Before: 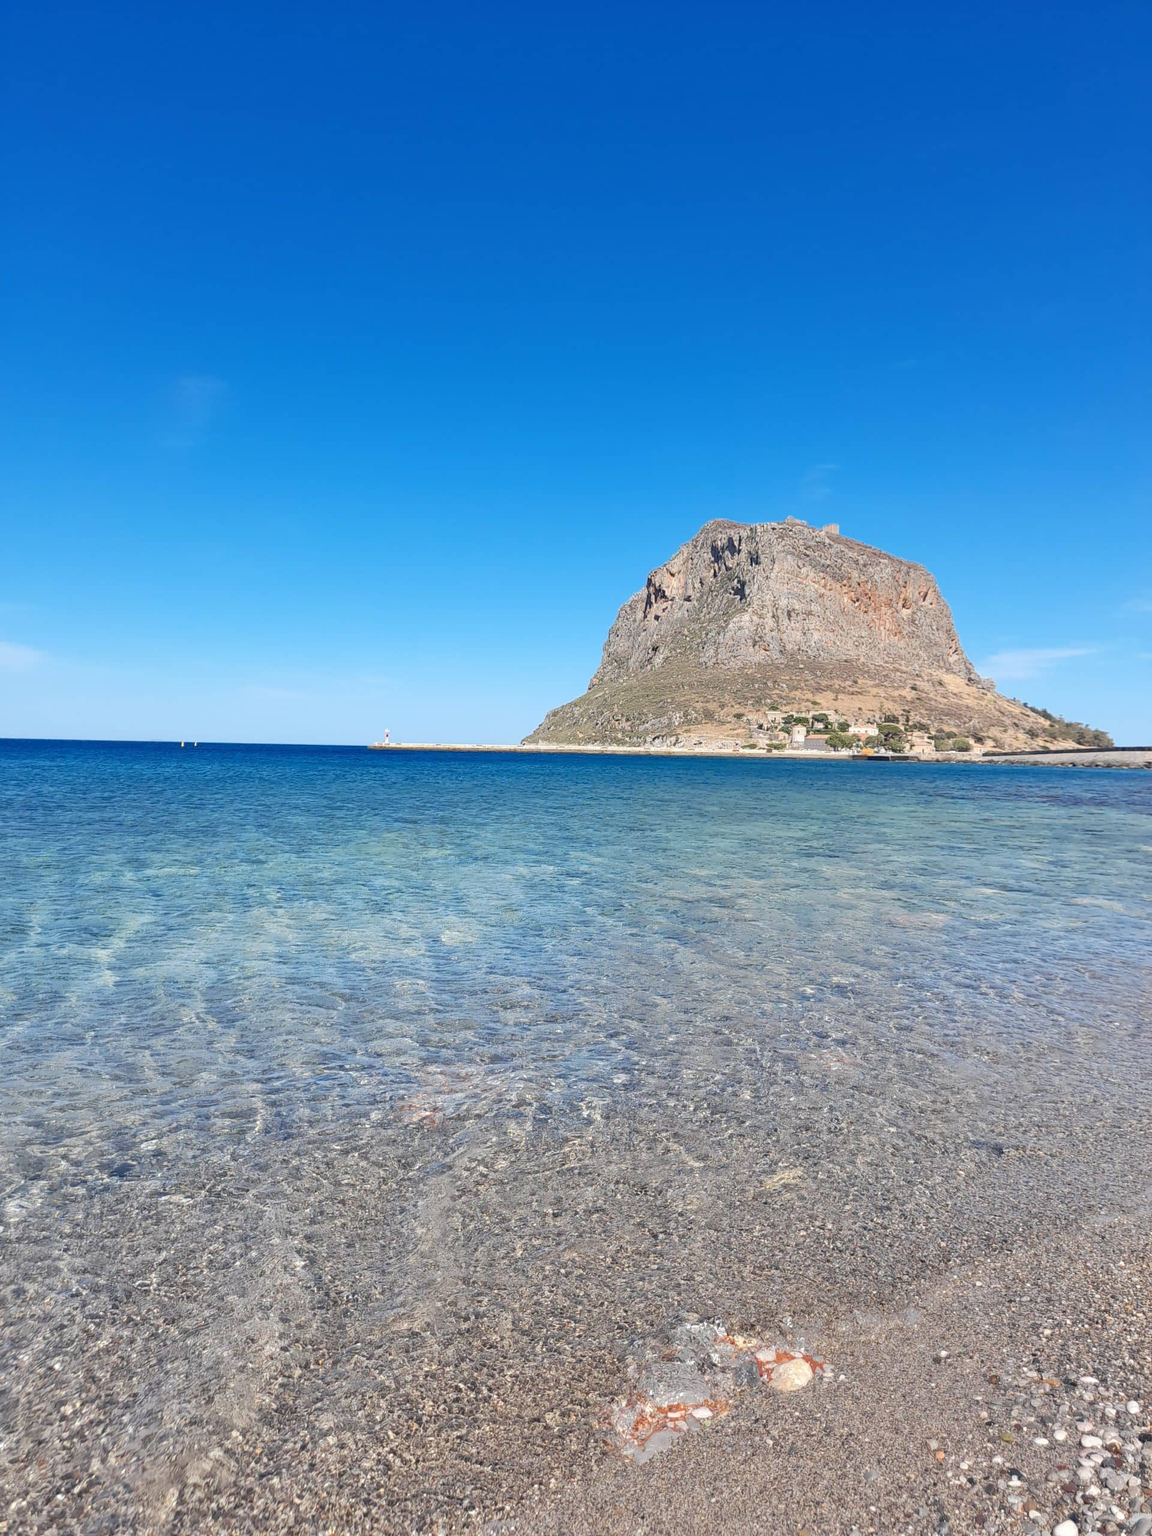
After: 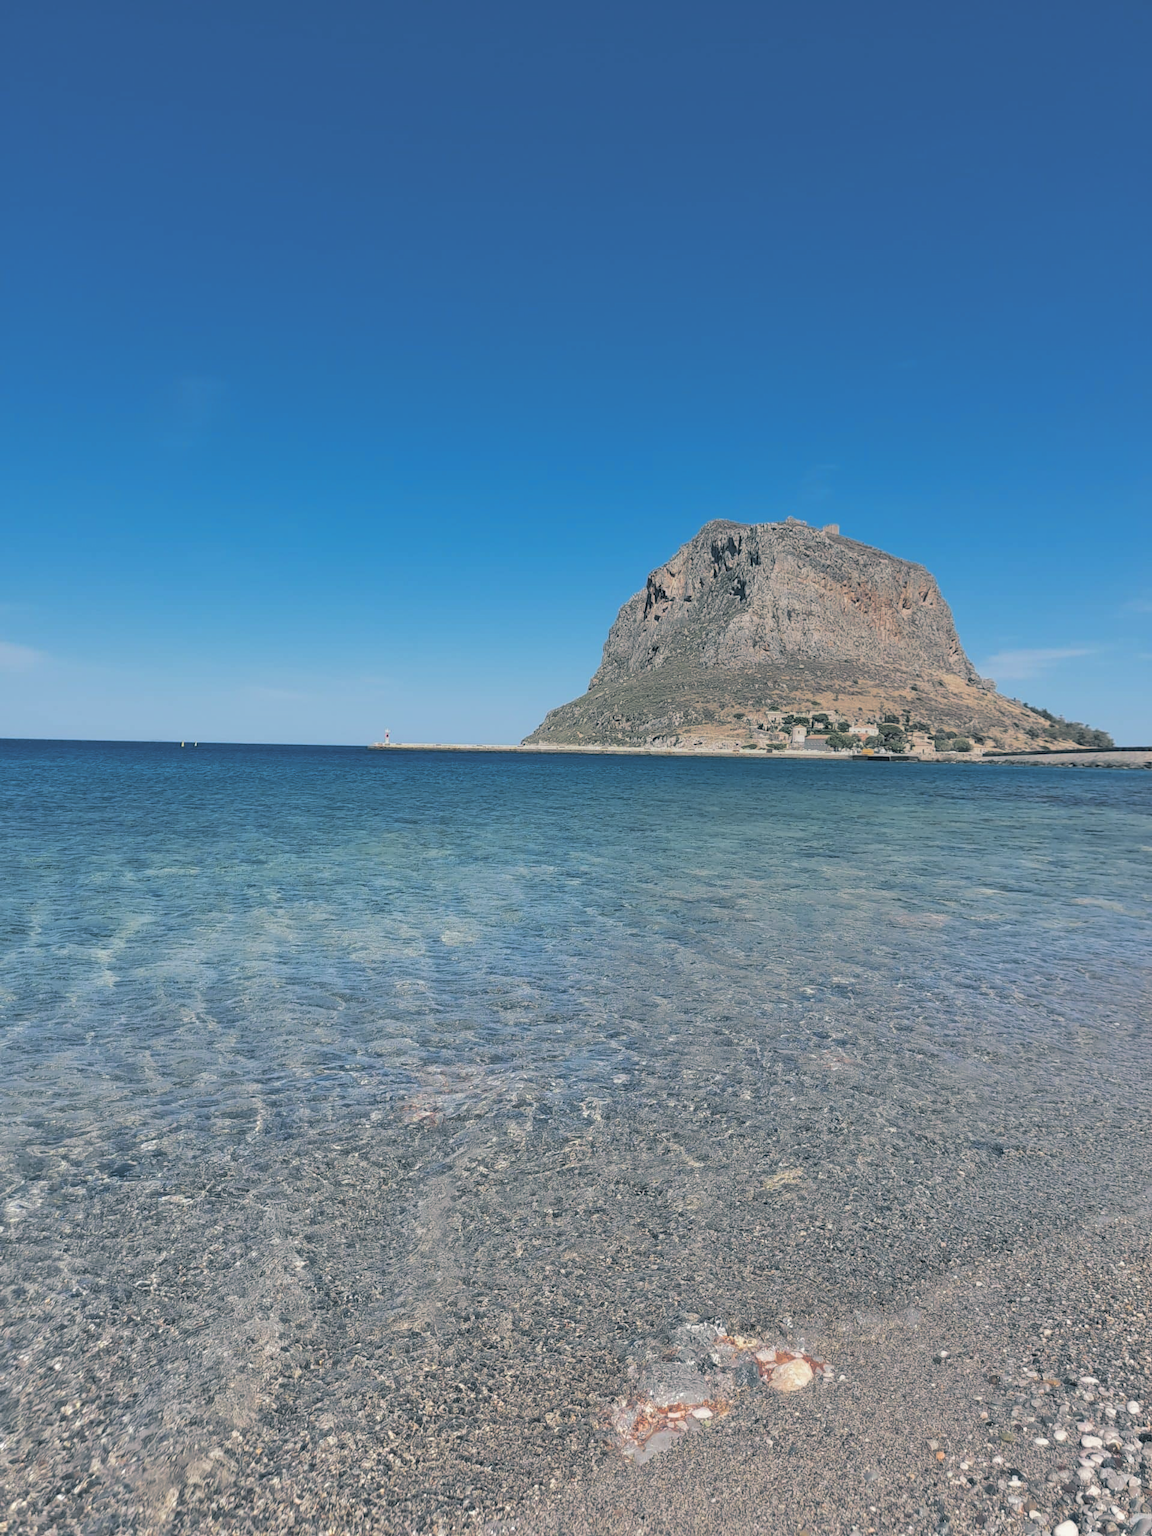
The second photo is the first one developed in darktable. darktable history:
graduated density: rotation 5.63°, offset 76.9
split-toning: shadows › hue 205.2°, shadows › saturation 0.29, highlights › hue 50.4°, highlights › saturation 0.38, balance -49.9
